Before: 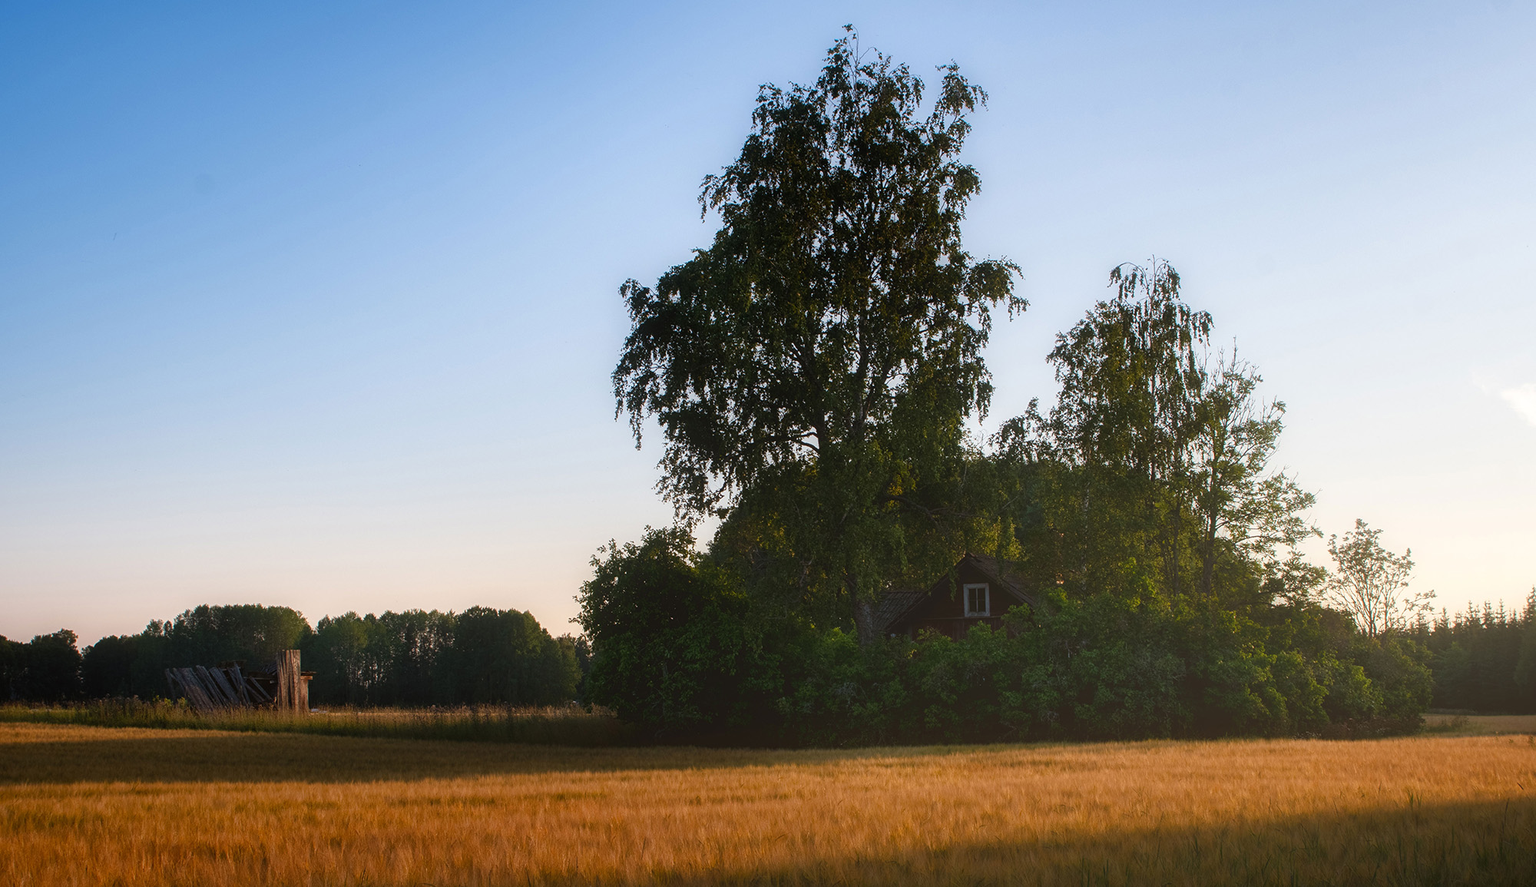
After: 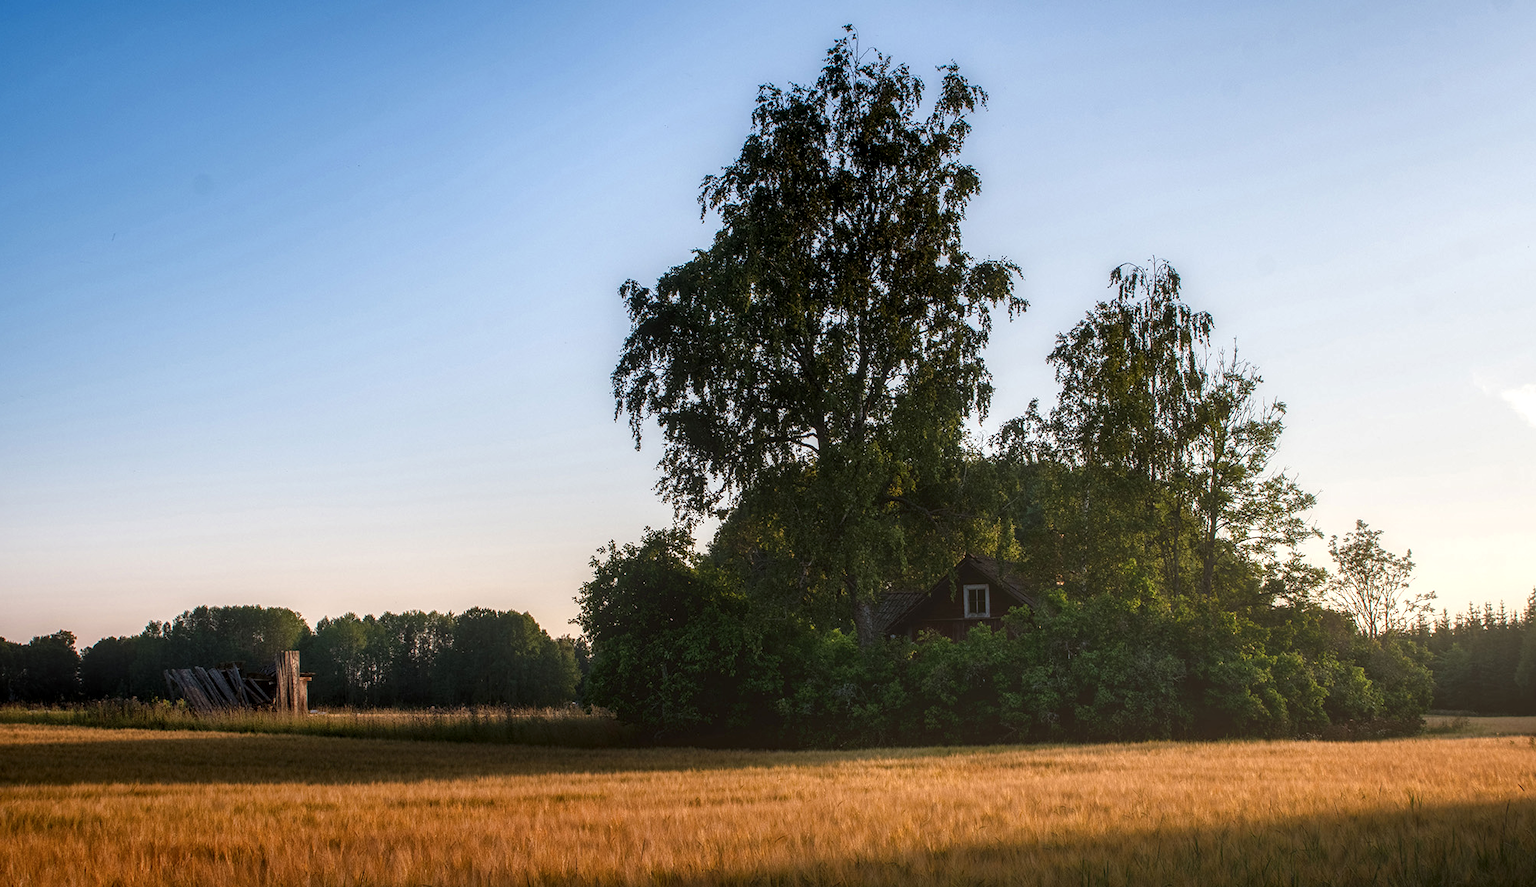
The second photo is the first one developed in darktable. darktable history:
local contrast: detail 150%
crop and rotate: left 0.126%
